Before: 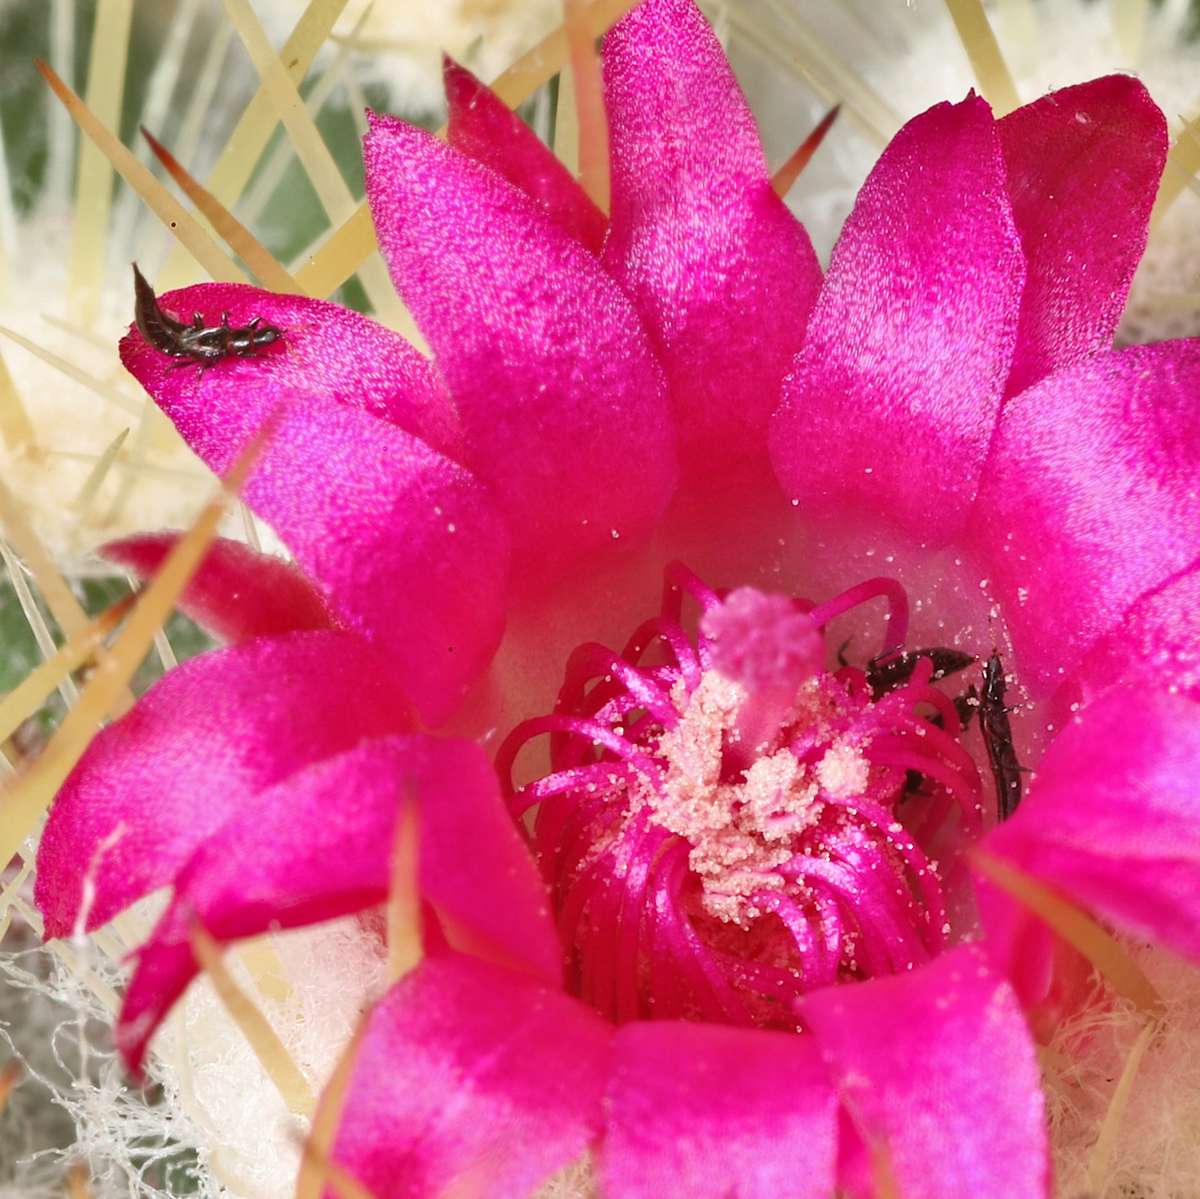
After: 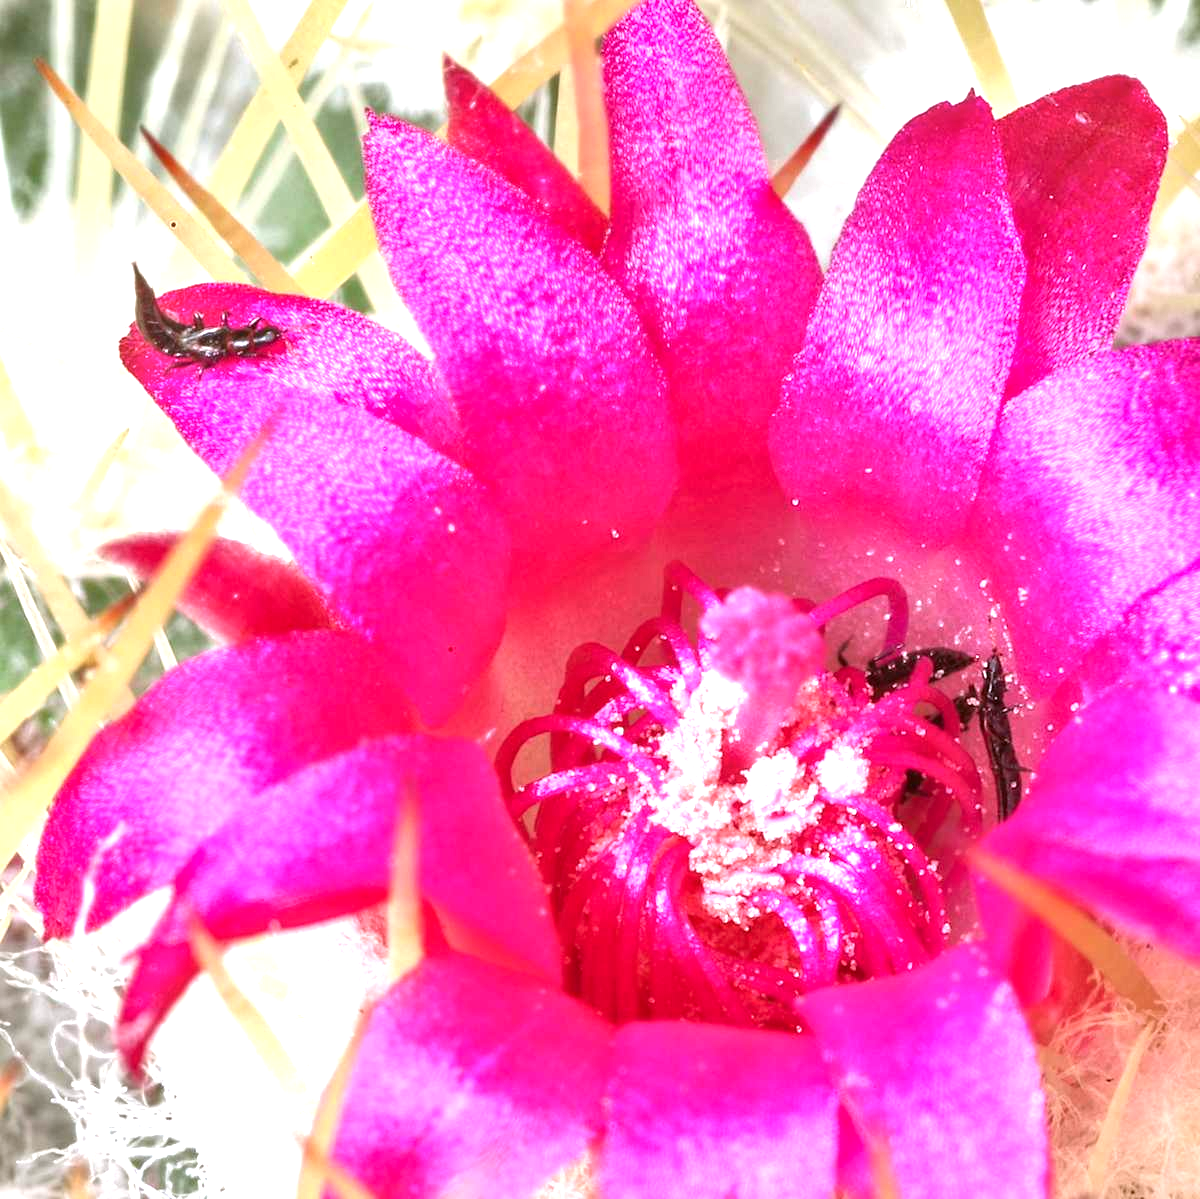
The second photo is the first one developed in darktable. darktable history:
local contrast: on, module defaults
color calibration: illuminant as shot in camera, x 0.358, y 0.373, temperature 4628.91 K
exposure: exposure 1 EV, compensate highlight preservation false
